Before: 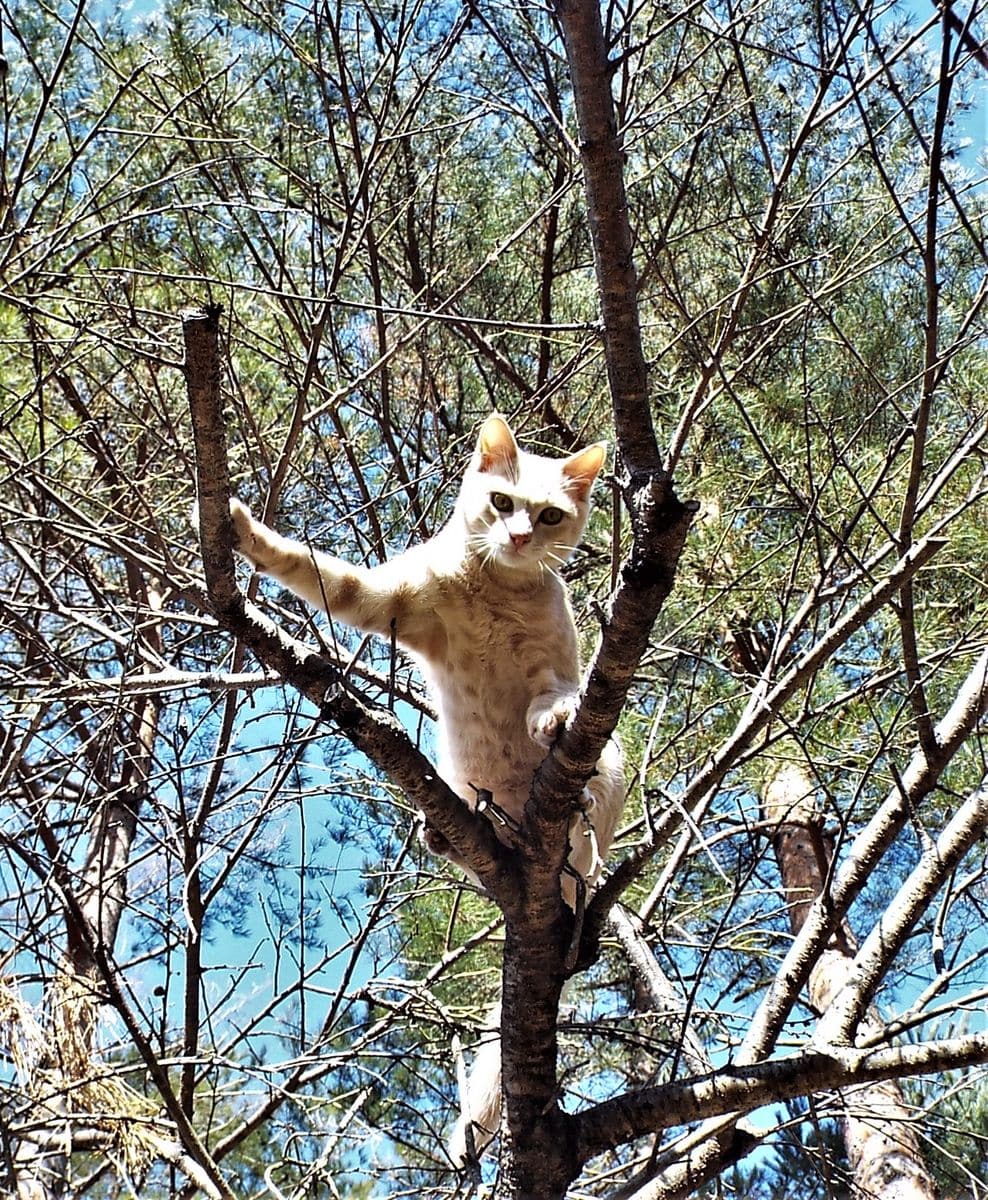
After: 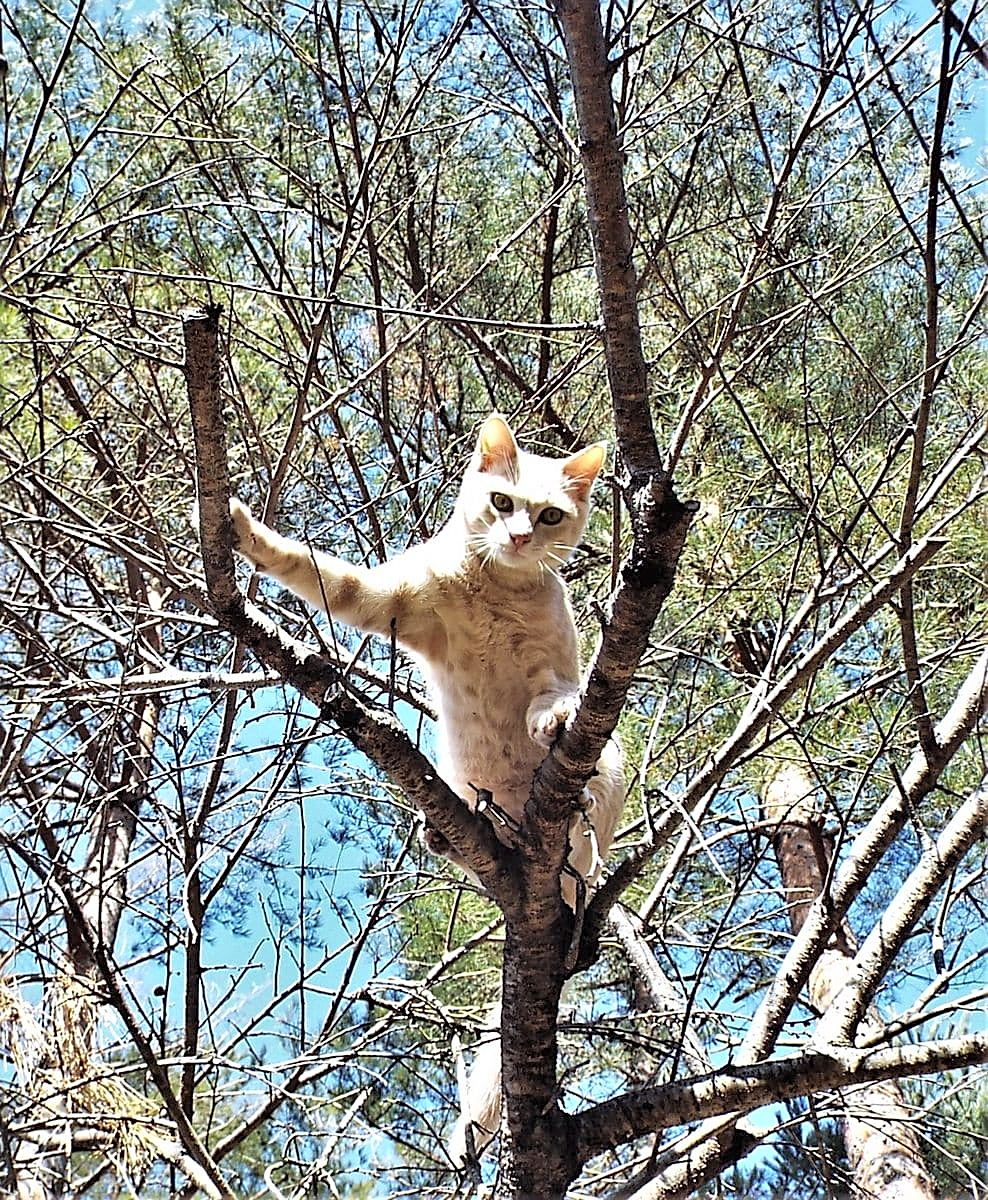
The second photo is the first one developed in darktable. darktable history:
contrast brightness saturation: brightness 0.151
sharpen: on, module defaults
